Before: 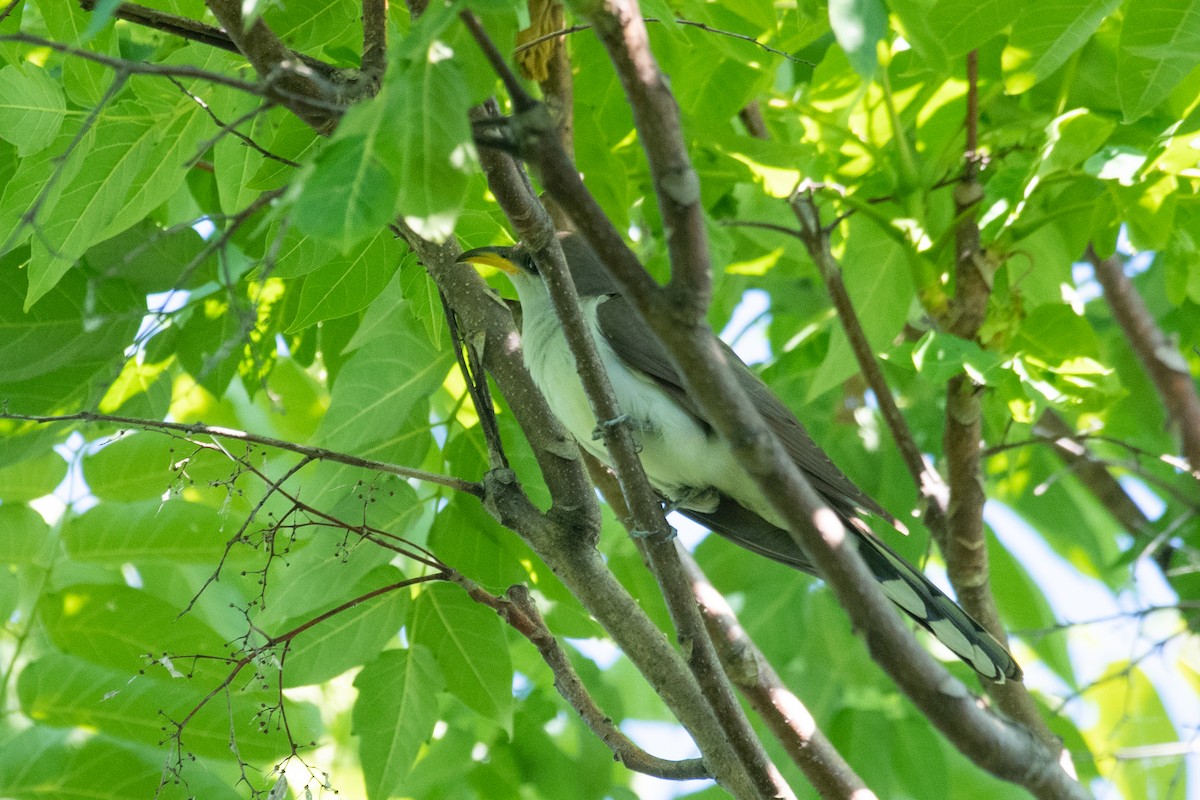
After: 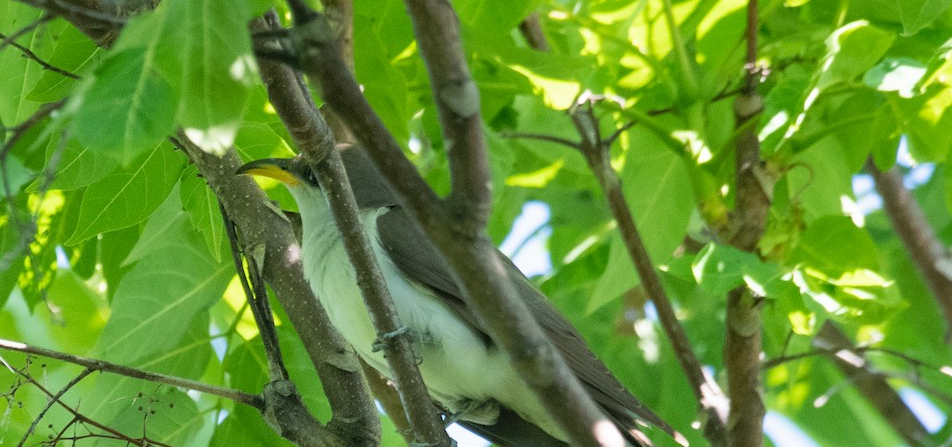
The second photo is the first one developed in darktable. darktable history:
exposure: exposure -0.017 EV, compensate highlight preservation false
crop: left 18.346%, top 11.11%, right 2.244%, bottom 32.961%
